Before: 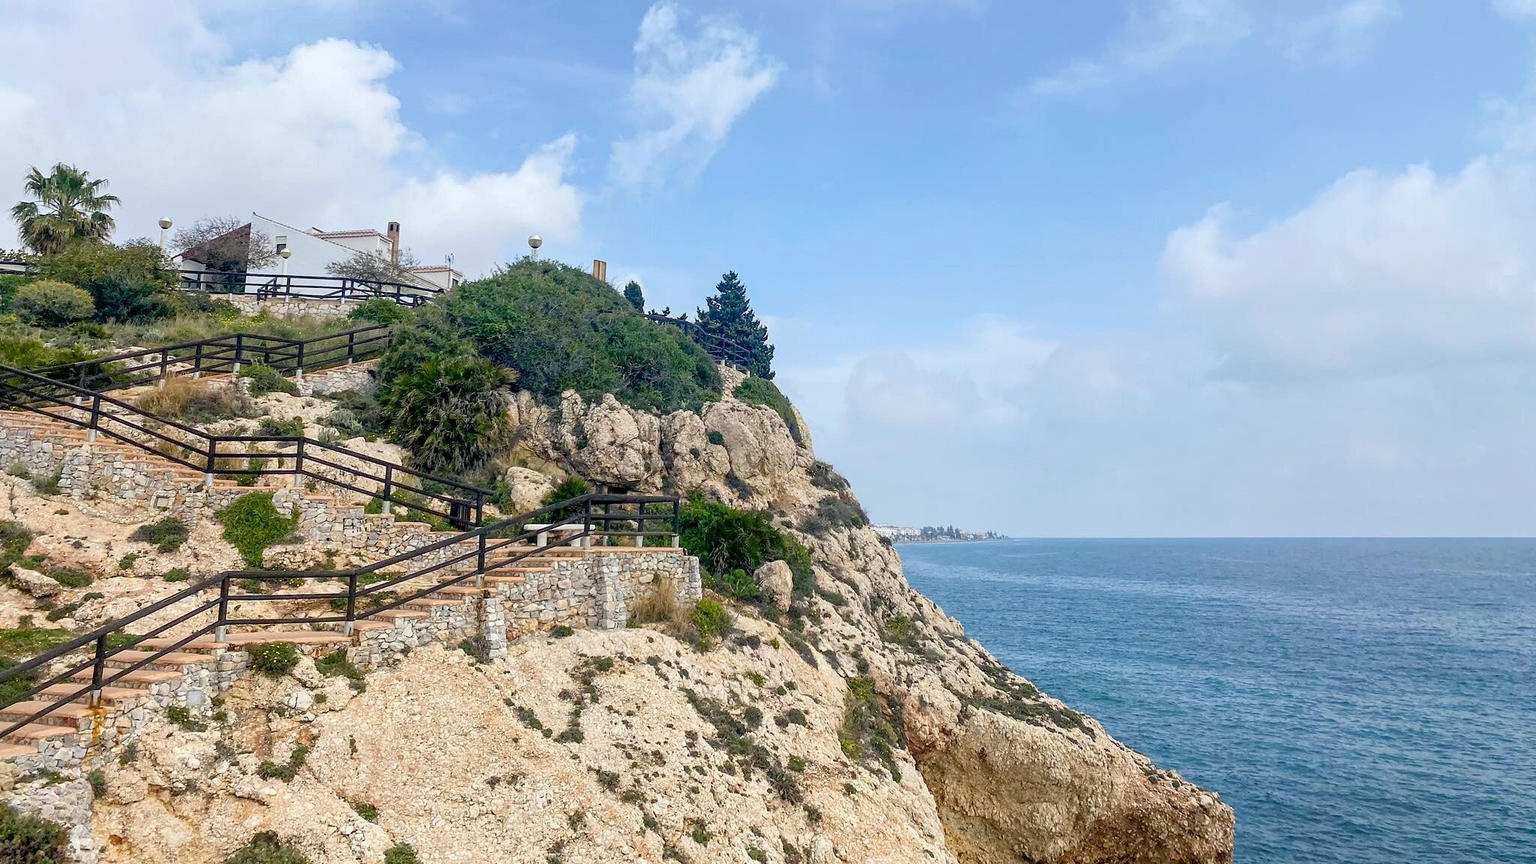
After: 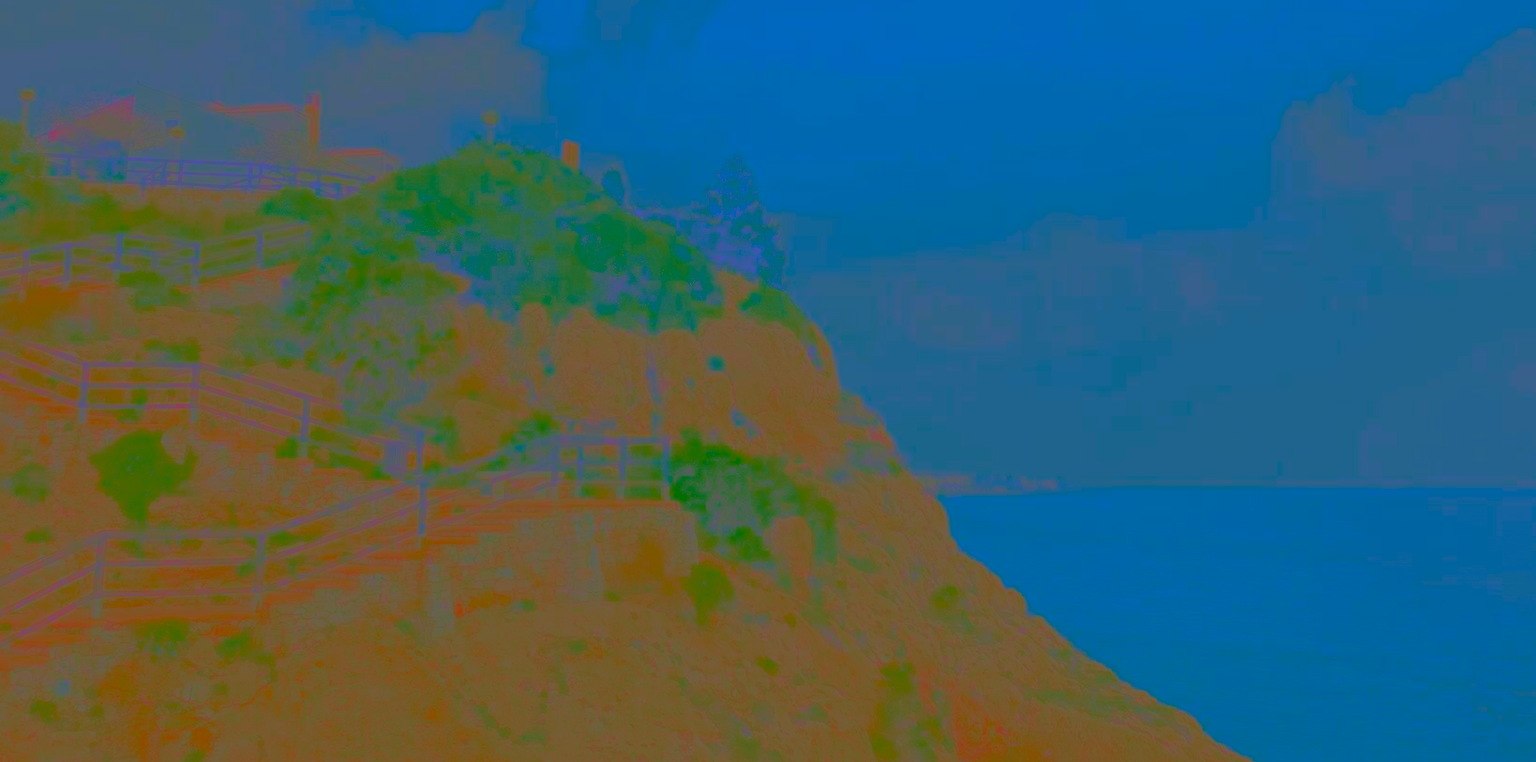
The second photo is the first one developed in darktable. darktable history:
contrast brightness saturation: contrast -0.979, brightness -0.166, saturation 0.753
crop: left 9.419%, top 17.123%, right 10.661%, bottom 12.31%
sharpen: radius 3.96
velvia: strength 44.85%
